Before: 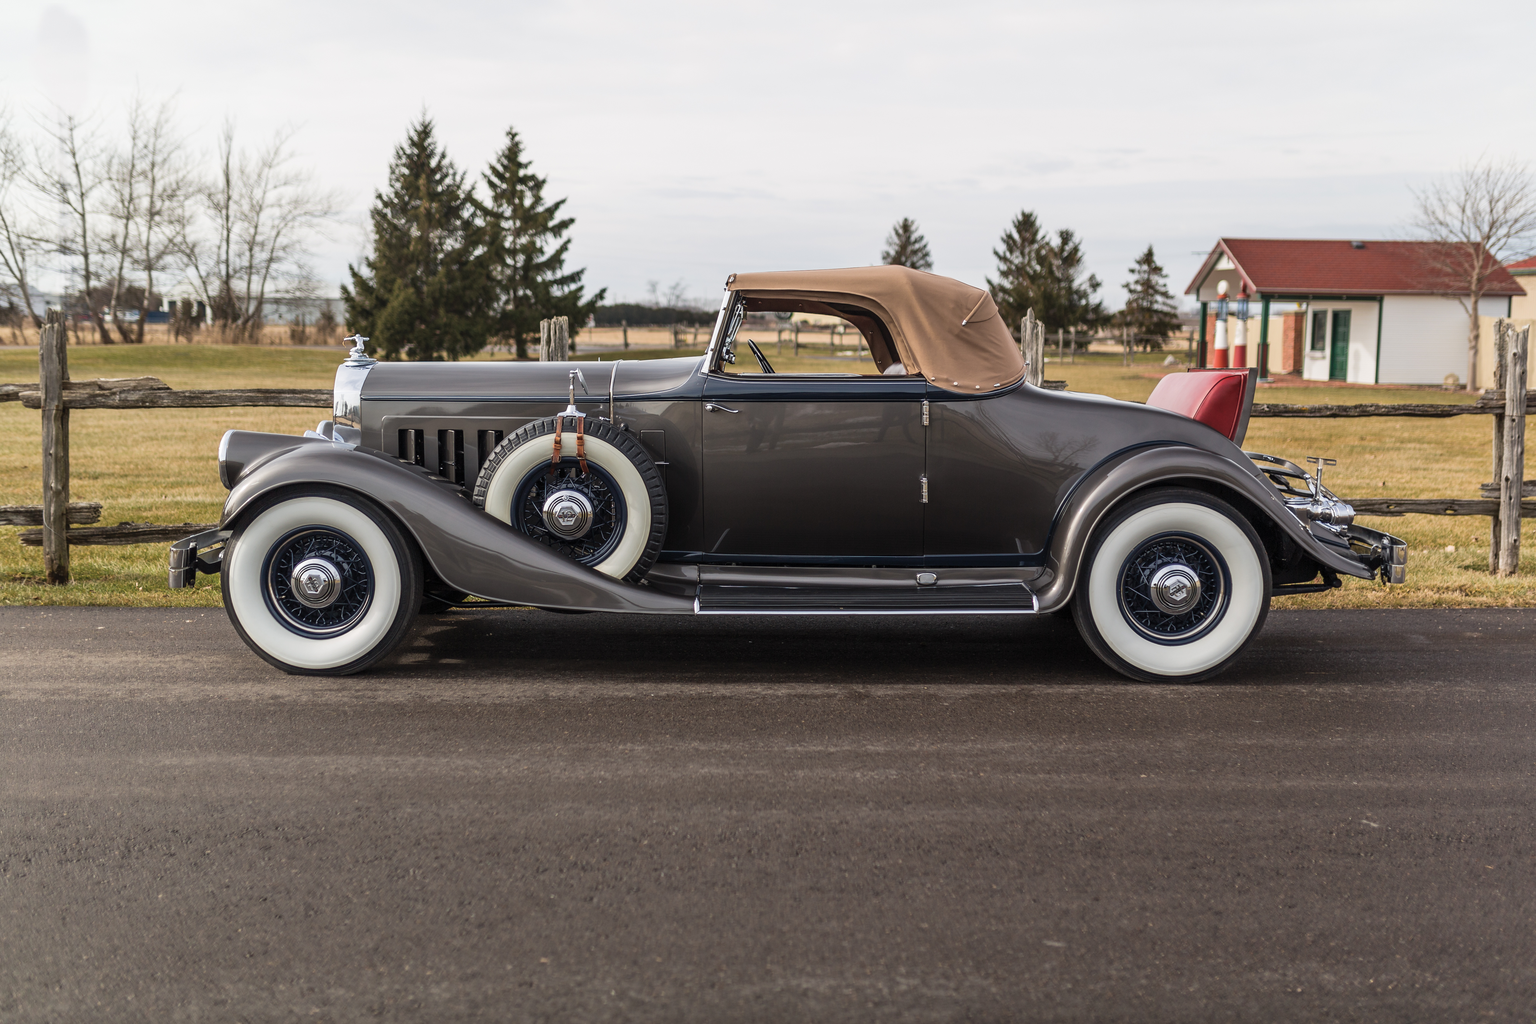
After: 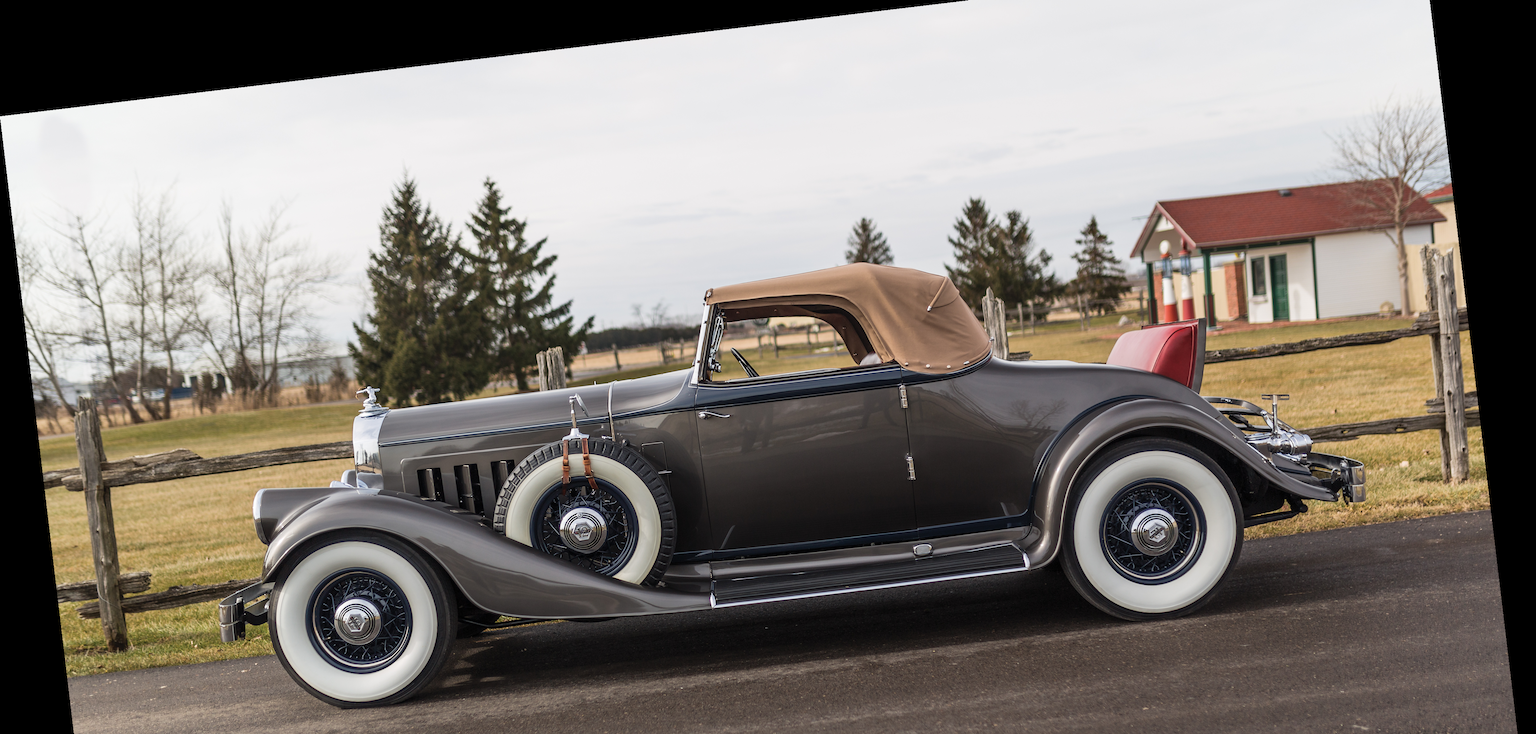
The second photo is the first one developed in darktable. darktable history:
rotate and perspective: rotation -6.83°, automatic cropping off
crop and rotate: top 4.848%, bottom 29.503%
